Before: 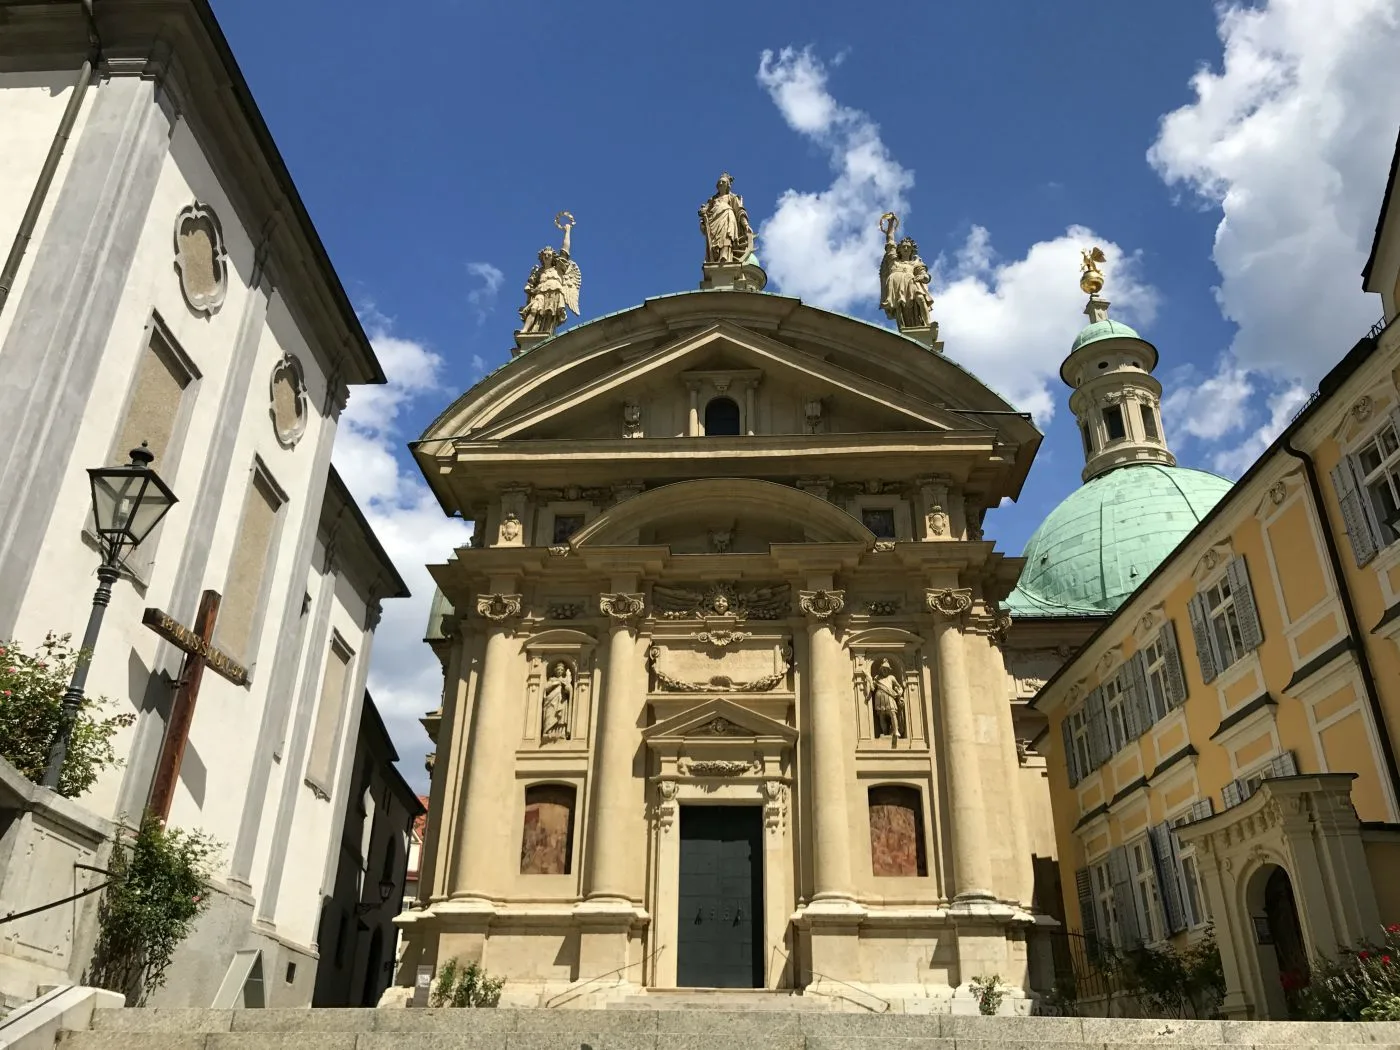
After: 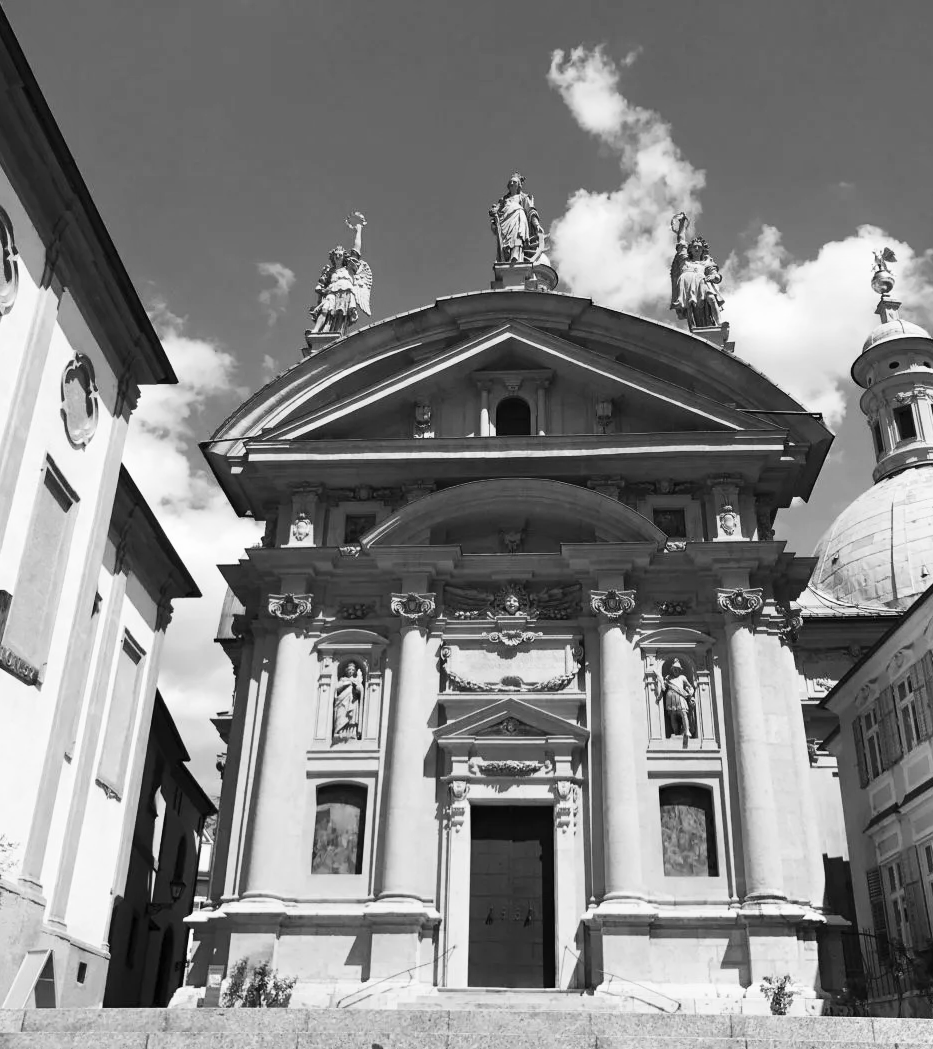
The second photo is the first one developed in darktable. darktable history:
crop and rotate: left 15.055%, right 18.278%
rgb levels: mode RGB, independent channels, levels [[0, 0.474, 1], [0, 0.5, 1], [0, 0.5, 1]]
monochrome: a -4.13, b 5.16, size 1
contrast brightness saturation: contrast 0.23, brightness 0.1, saturation 0.29
